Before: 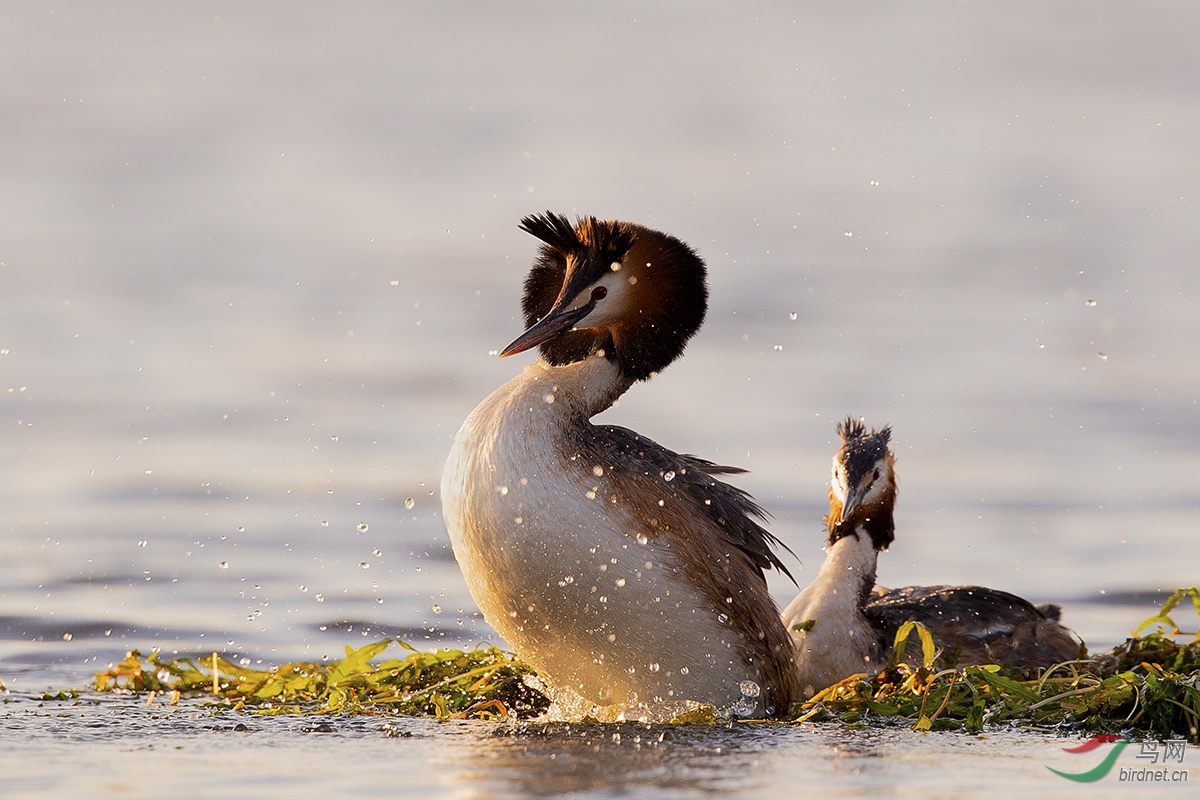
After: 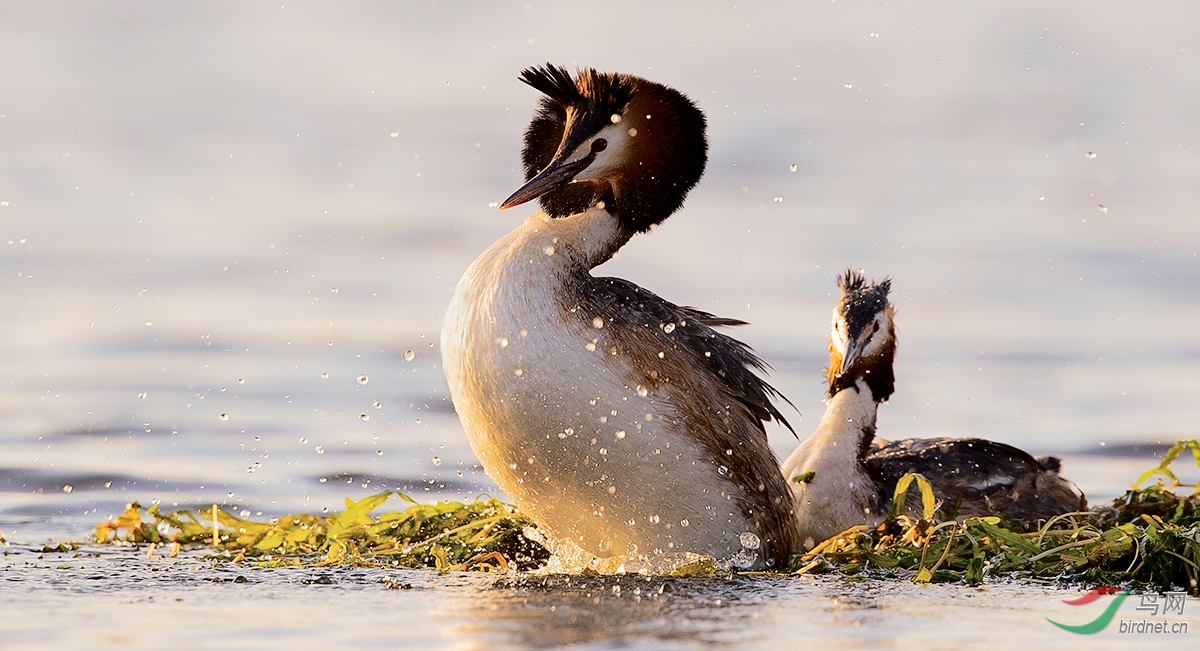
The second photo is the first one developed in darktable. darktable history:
haze removal: compatibility mode true, adaptive false
tone curve: curves: ch0 [(0, 0) (0.003, 0.002) (0.011, 0.007) (0.025, 0.016) (0.044, 0.027) (0.069, 0.045) (0.1, 0.077) (0.136, 0.114) (0.177, 0.166) (0.224, 0.241) (0.277, 0.328) (0.335, 0.413) (0.399, 0.498) (0.468, 0.572) (0.543, 0.638) (0.623, 0.711) (0.709, 0.786) (0.801, 0.853) (0.898, 0.929) (1, 1)], color space Lab, independent channels, preserve colors none
crop and rotate: top 18.516%
